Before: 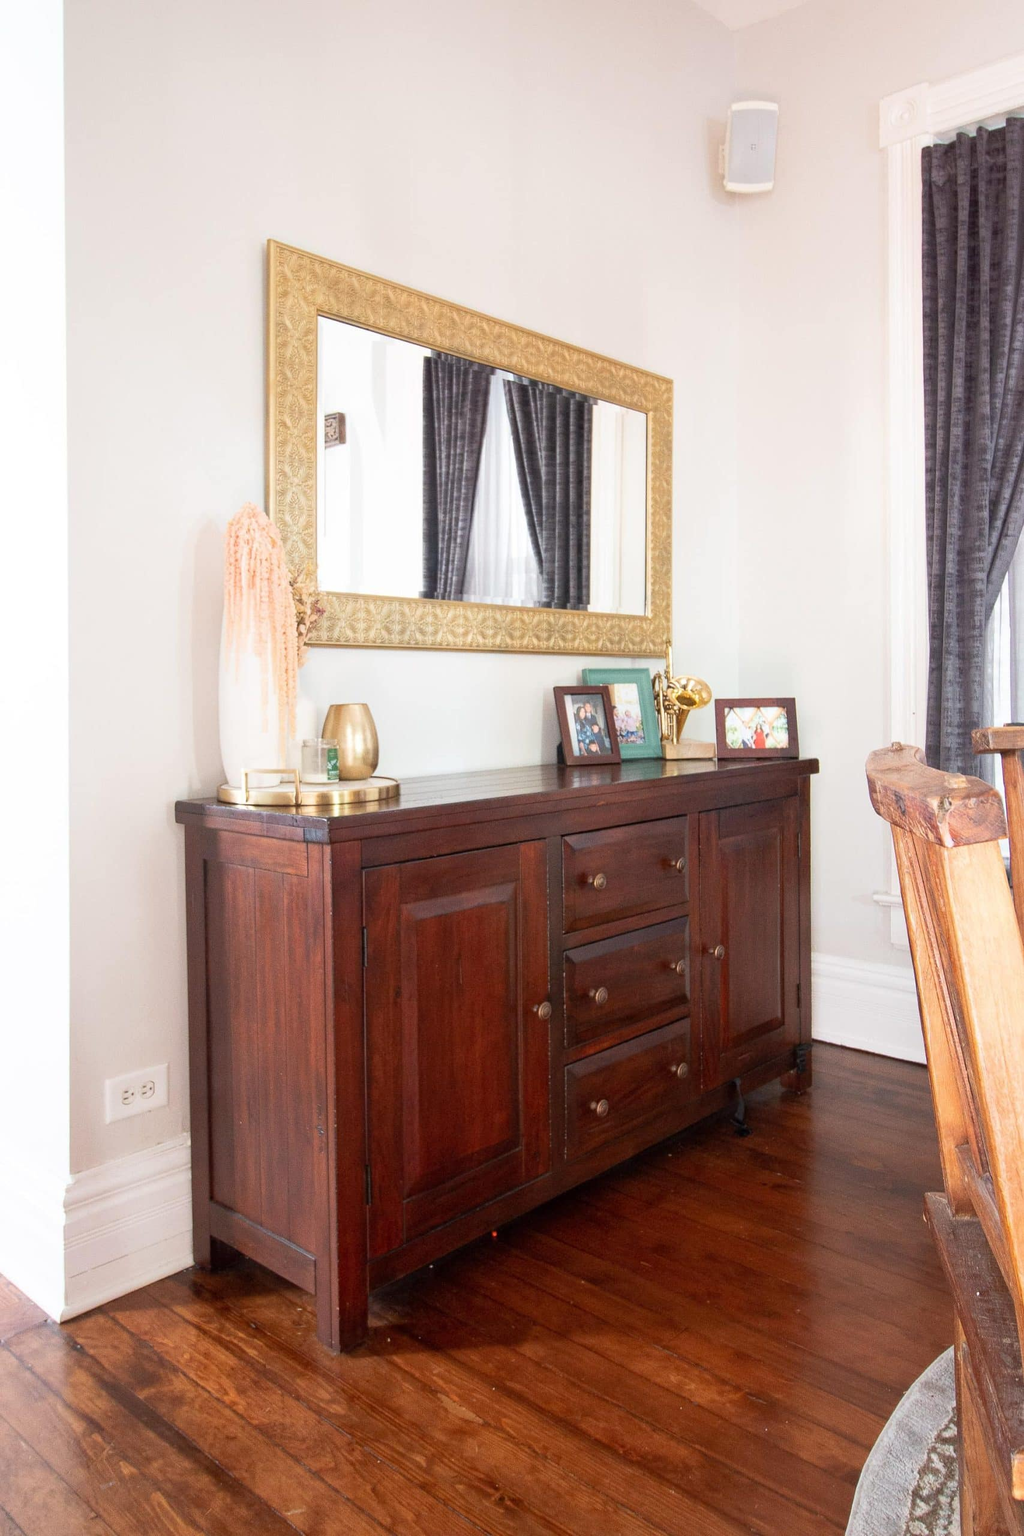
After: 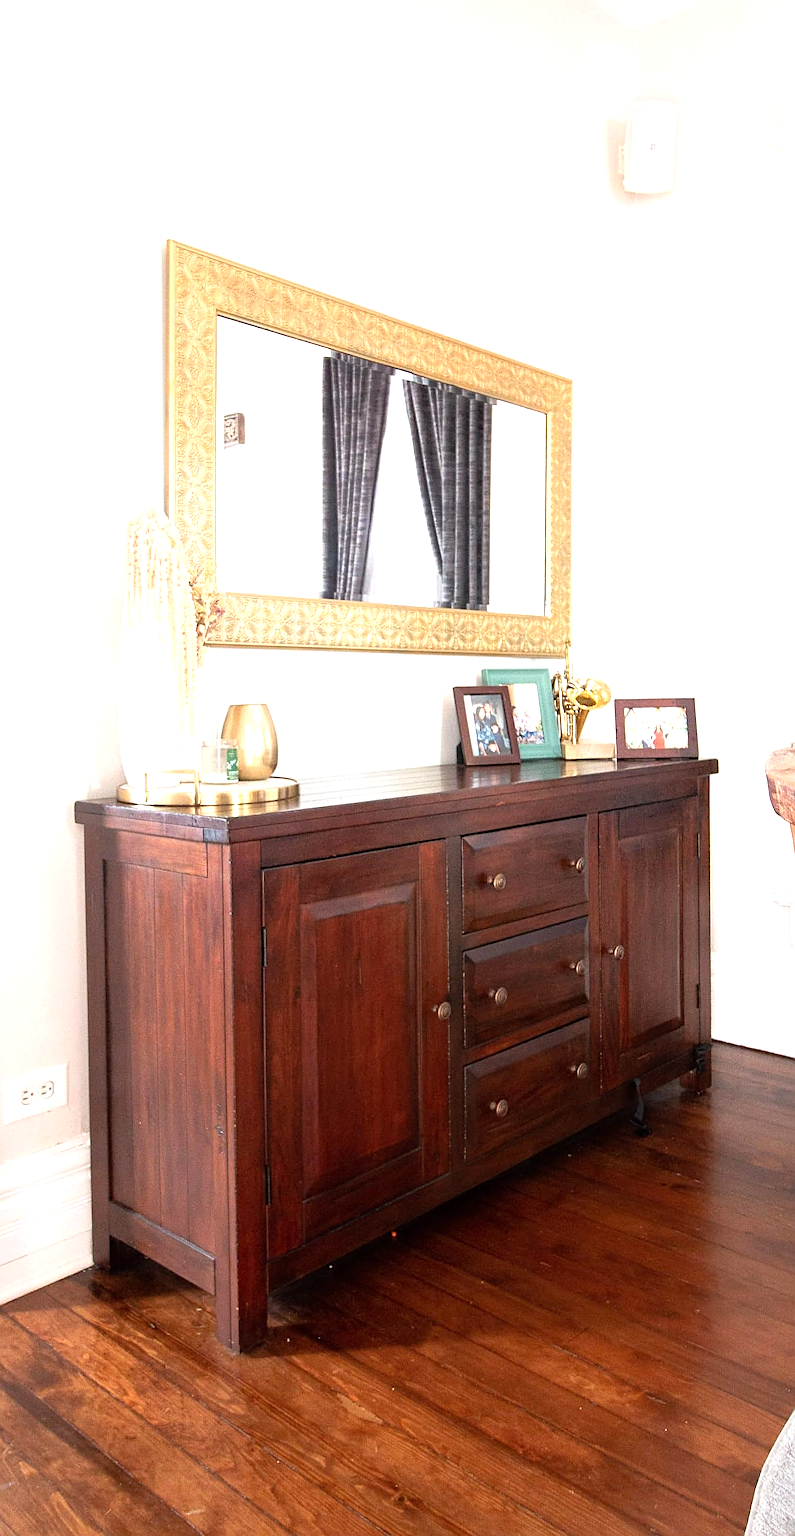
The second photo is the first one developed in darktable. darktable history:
crop: left 9.855%, right 12.47%
sharpen: on, module defaults
tone equalizer: -8 EV -0.714 EV, -7 EV -0.682 EV, -6 EV -0.606 EV, -5 EV -0.389 EV, -3 EV 0.398 EV, -2 EV 0.6 EV, -1 EV 0.687 EV, +0 EV 0.76 EV
